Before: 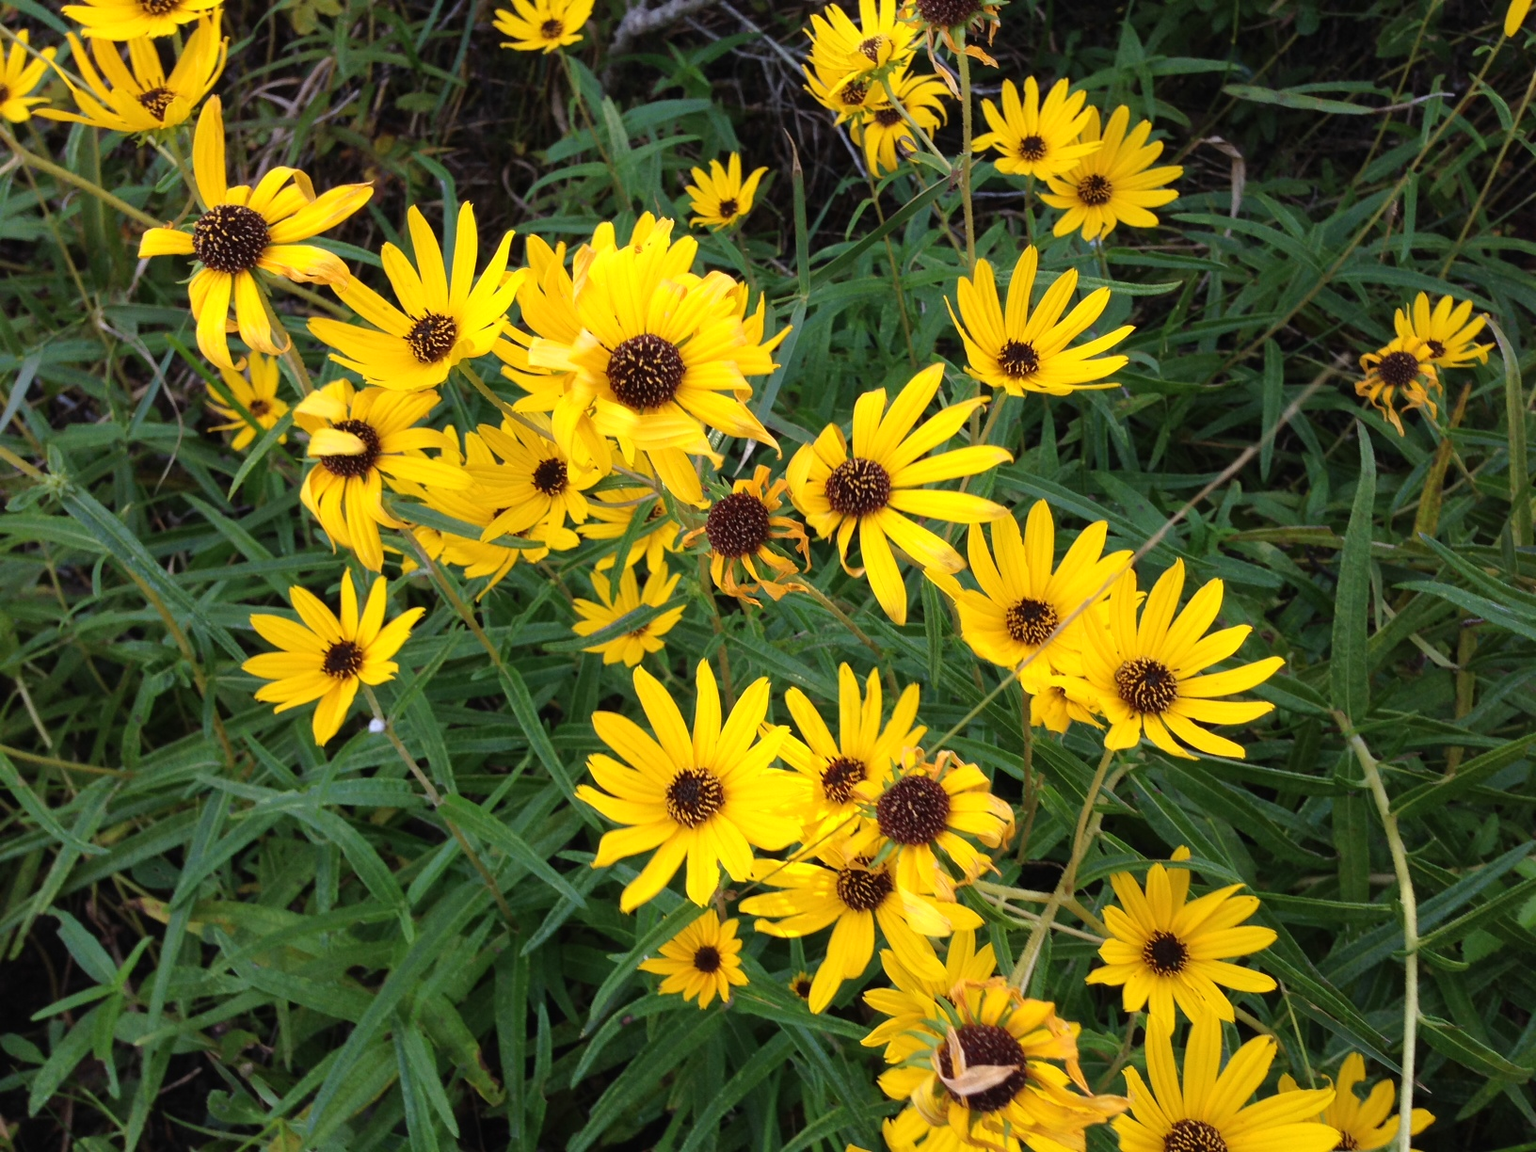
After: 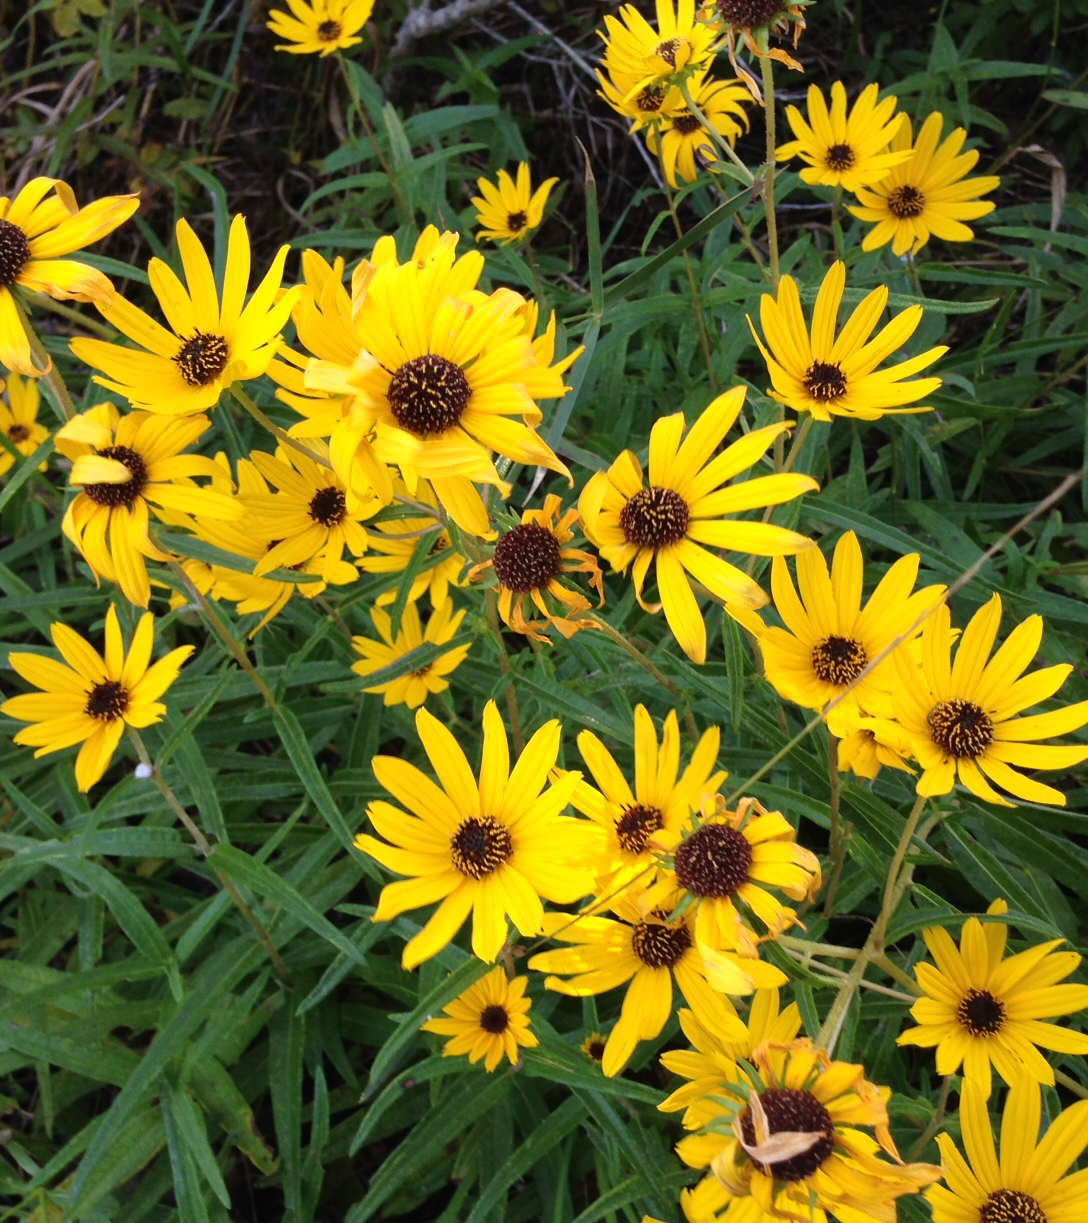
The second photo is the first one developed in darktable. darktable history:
crop and rotate: left 15.754%, right 17.579%
white balance: emerald 1
